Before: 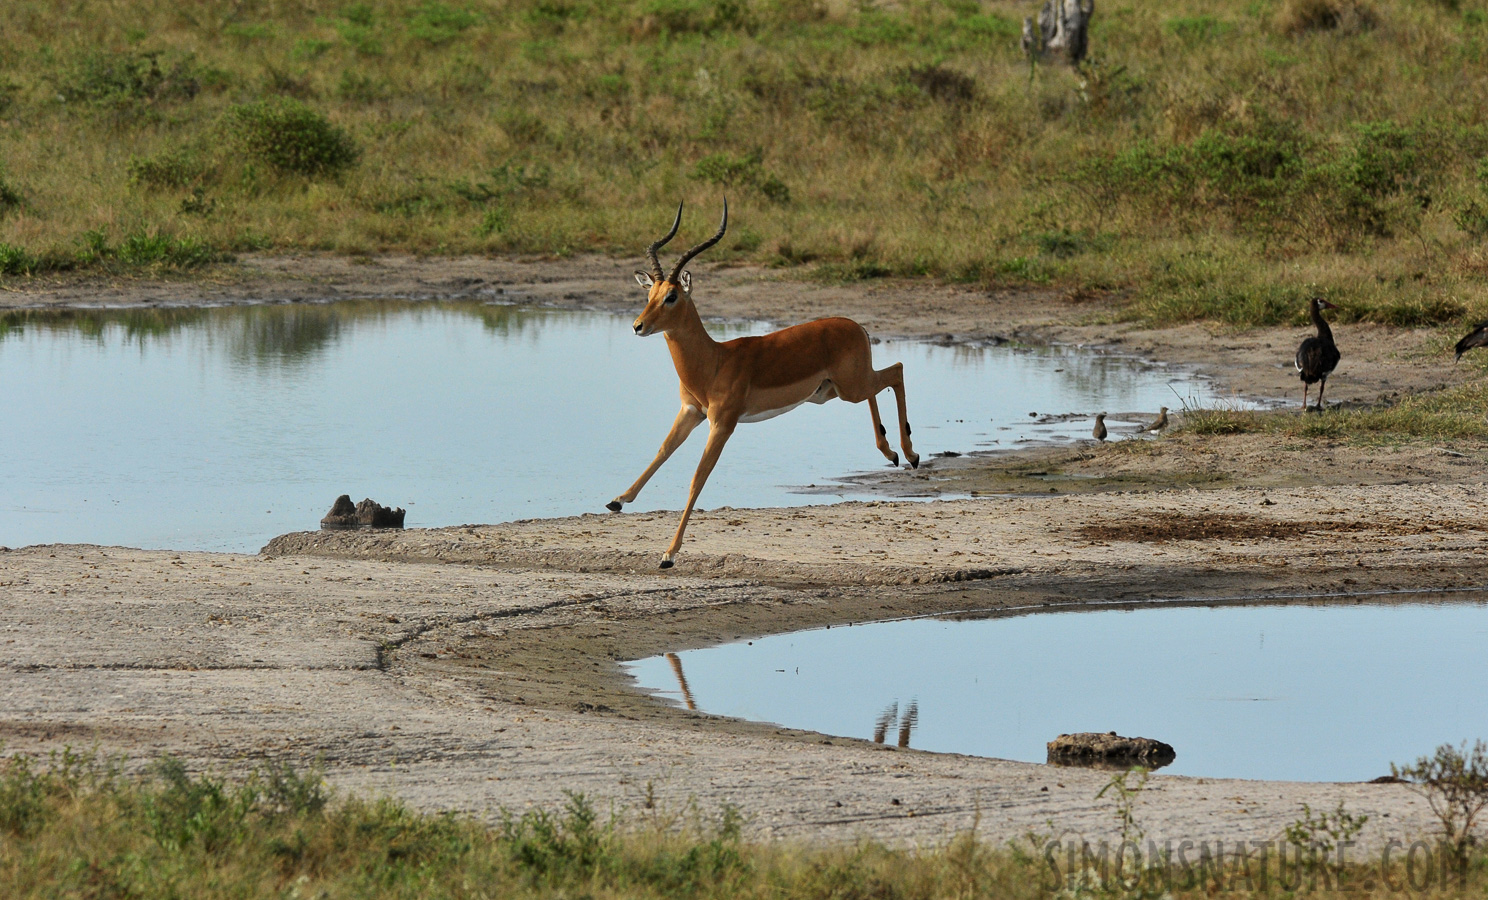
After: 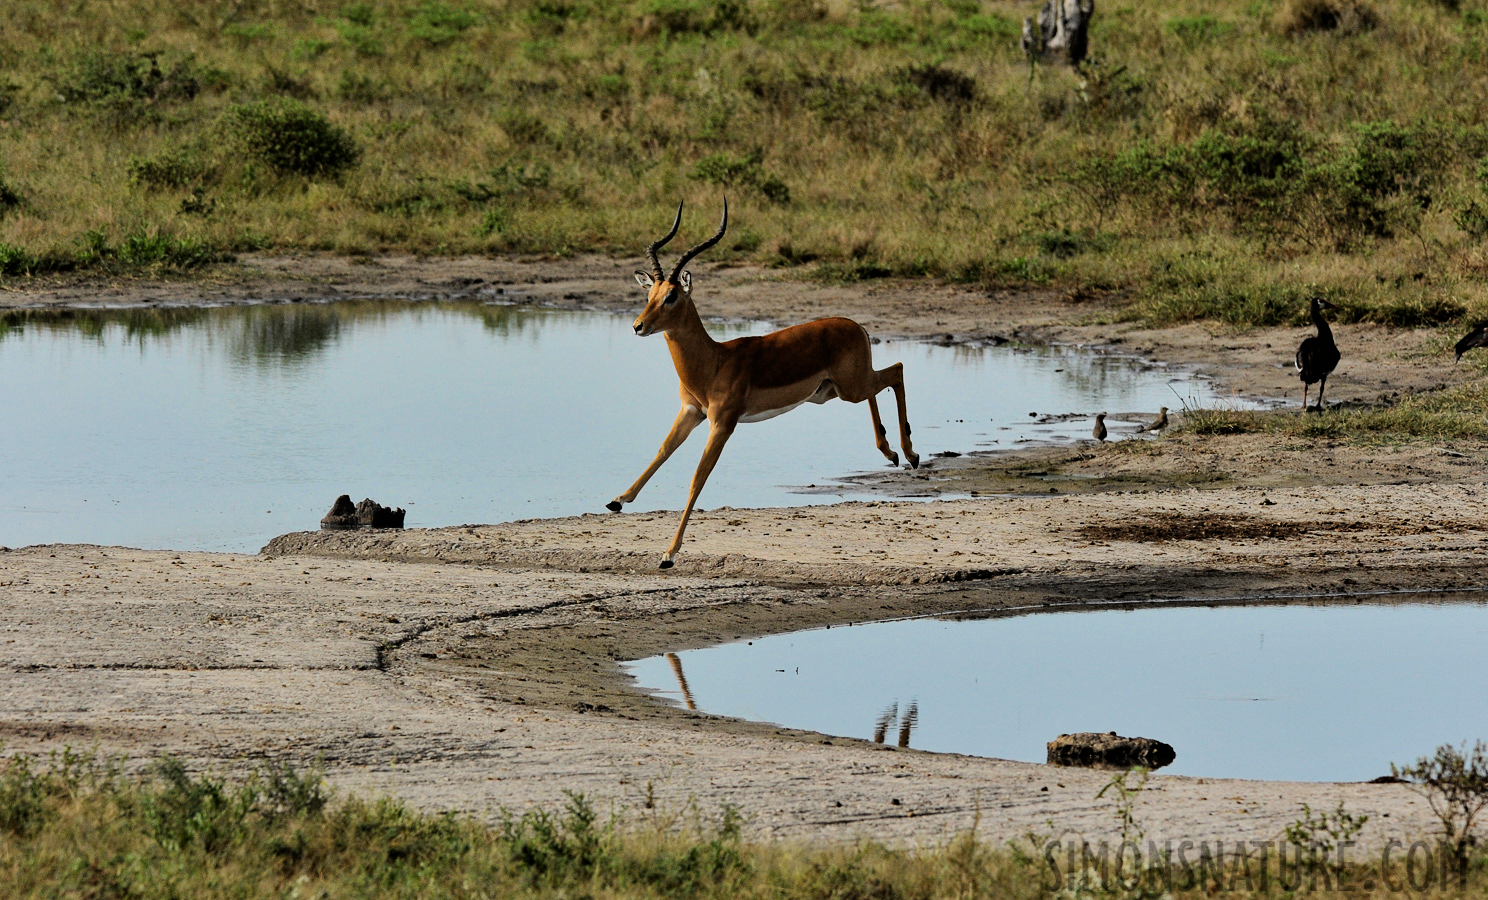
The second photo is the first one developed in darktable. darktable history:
filmic rgb: black relative exposure -7.49 EV, white relative exposure 4.99 EV, threshold 3.04 EV, hardness 3.32, contrast 1.298, enable highlight reconstruction true
shadows and highlights: shadows 36.94, highlights -27.55, soften with gaussian
haze removal: compatibility mode true
